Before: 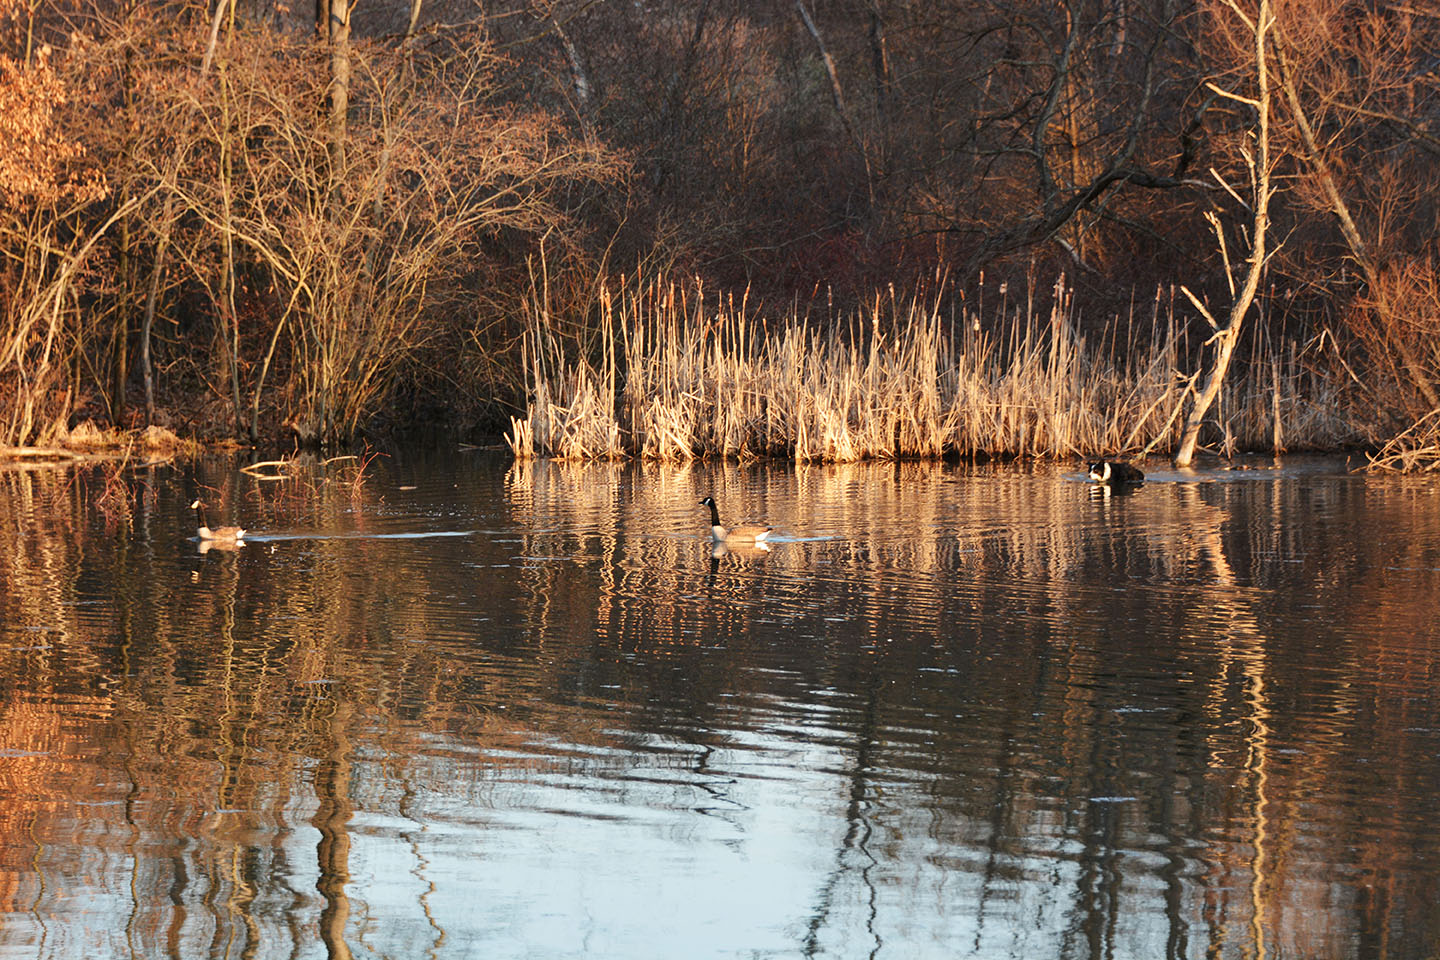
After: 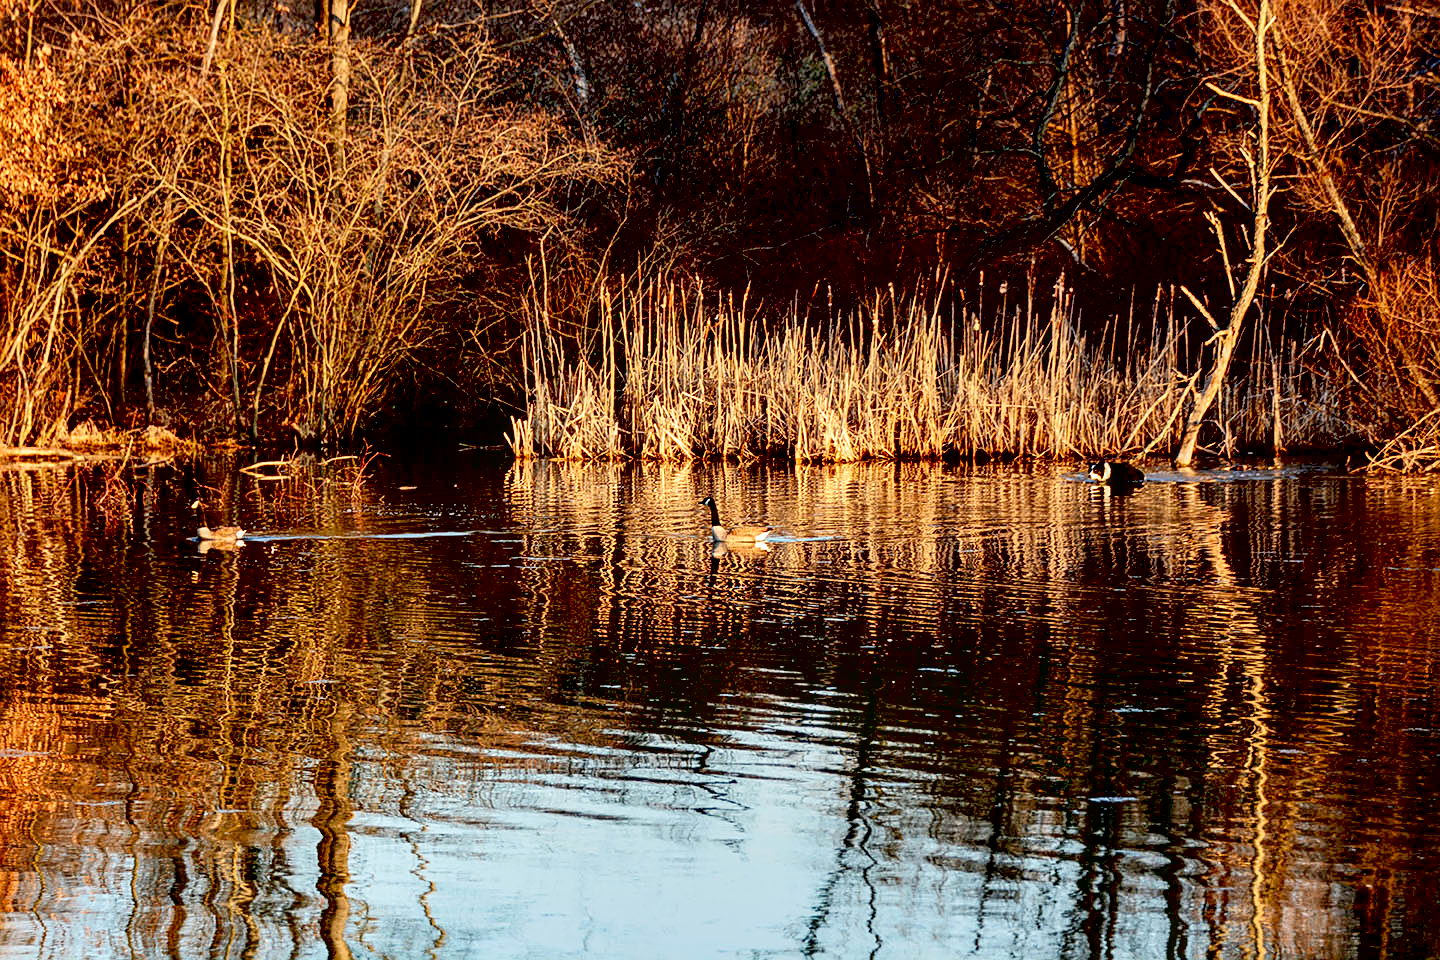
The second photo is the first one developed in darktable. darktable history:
contrast brightness saturation: contrast 0.2, brightness 0.16, saturation 0.22
local contrast: detail 130%
velvia: on, module defaults
exposure: black level correction 0.046, exposure -0.228 EV, compensate highlight preservation false
sharpen: on, module defaults
